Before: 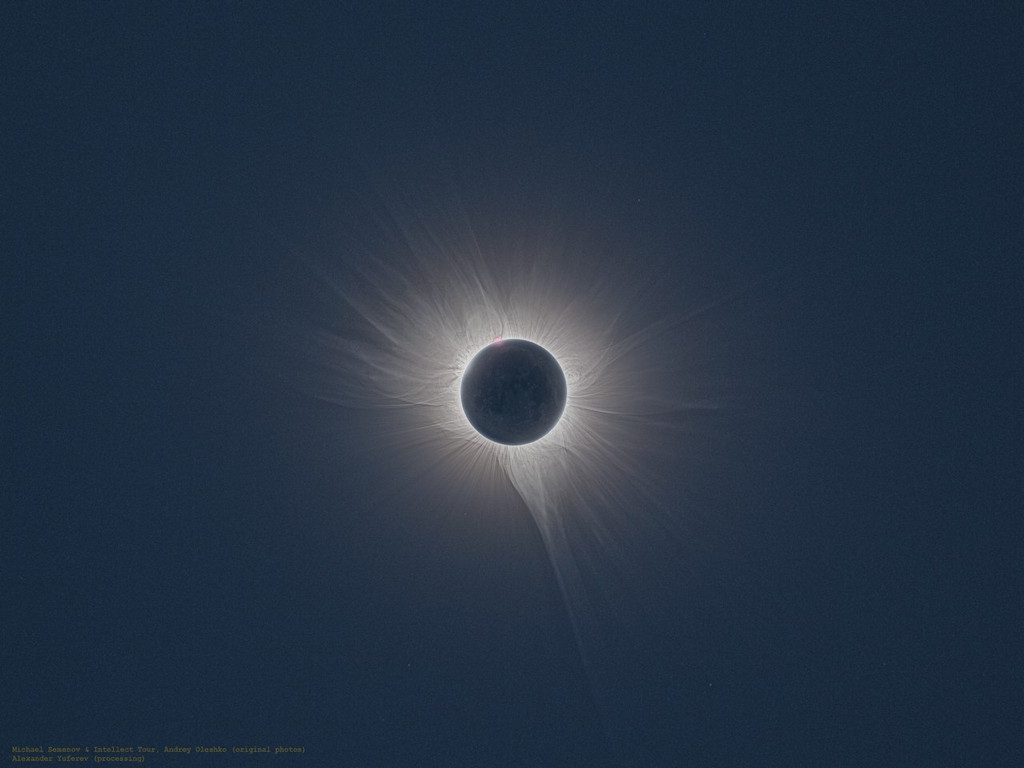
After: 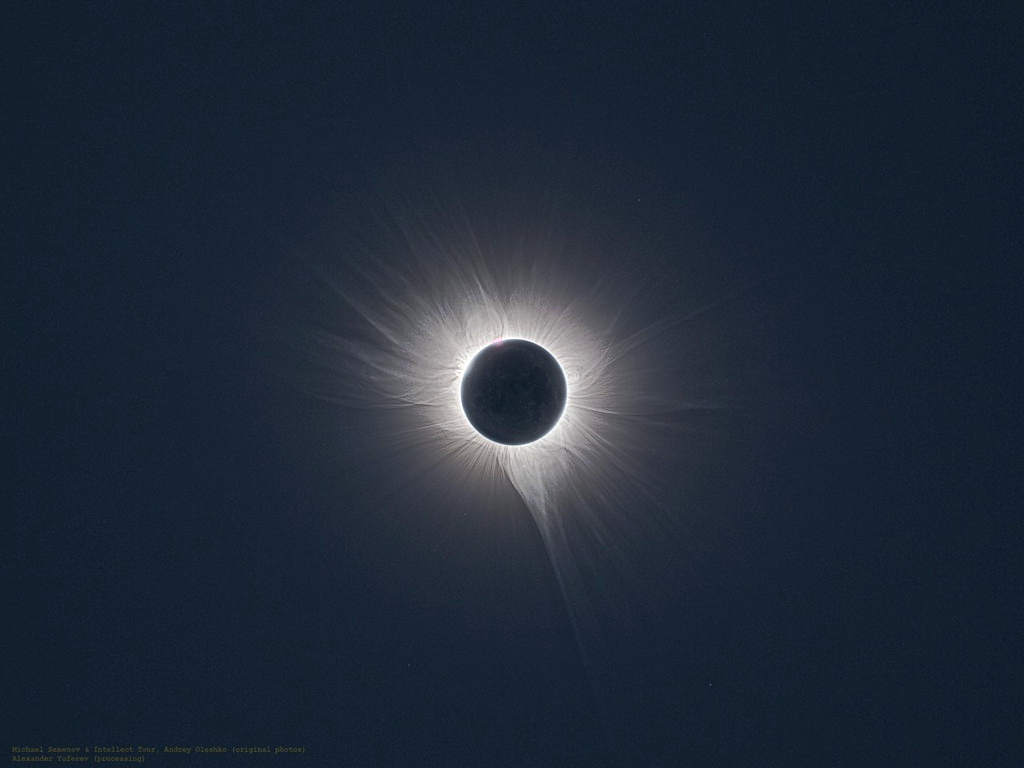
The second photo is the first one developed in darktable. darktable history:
tone equalizer: -8 EV -0.75 EV, -7 EV -0.7 EV, -6 EV -0.6 EV, -5 EV -0.4 EV, -3 EV 0.4 EV, -2 EV 0.6 EV, -1 EV 0.7 EV, +0 EV 0.75 EV, edges refinement/feathering 500, mask exposure compensation -1.57 EV, preserve details no
tone curve: curves: ch0 [(0, 0) (0.003, 0.003) (0.011, 0.01) (0.025, 0.023) (0.044, 0.042) (0.069, 0.065) (0.1, 0.094) (0.136, 0.128) (0.177, 0.167) (0.224, 0.211) (0.277, 0.261) (0.335, 0.315) (0.399, 0.375) (0.468, 0.441) (0.543, 0.543) (0.623, 0.623) (0.709, 0.709) (0.801, 0.801) (0.898, 0.898) (1, 1)], preserve colors none
